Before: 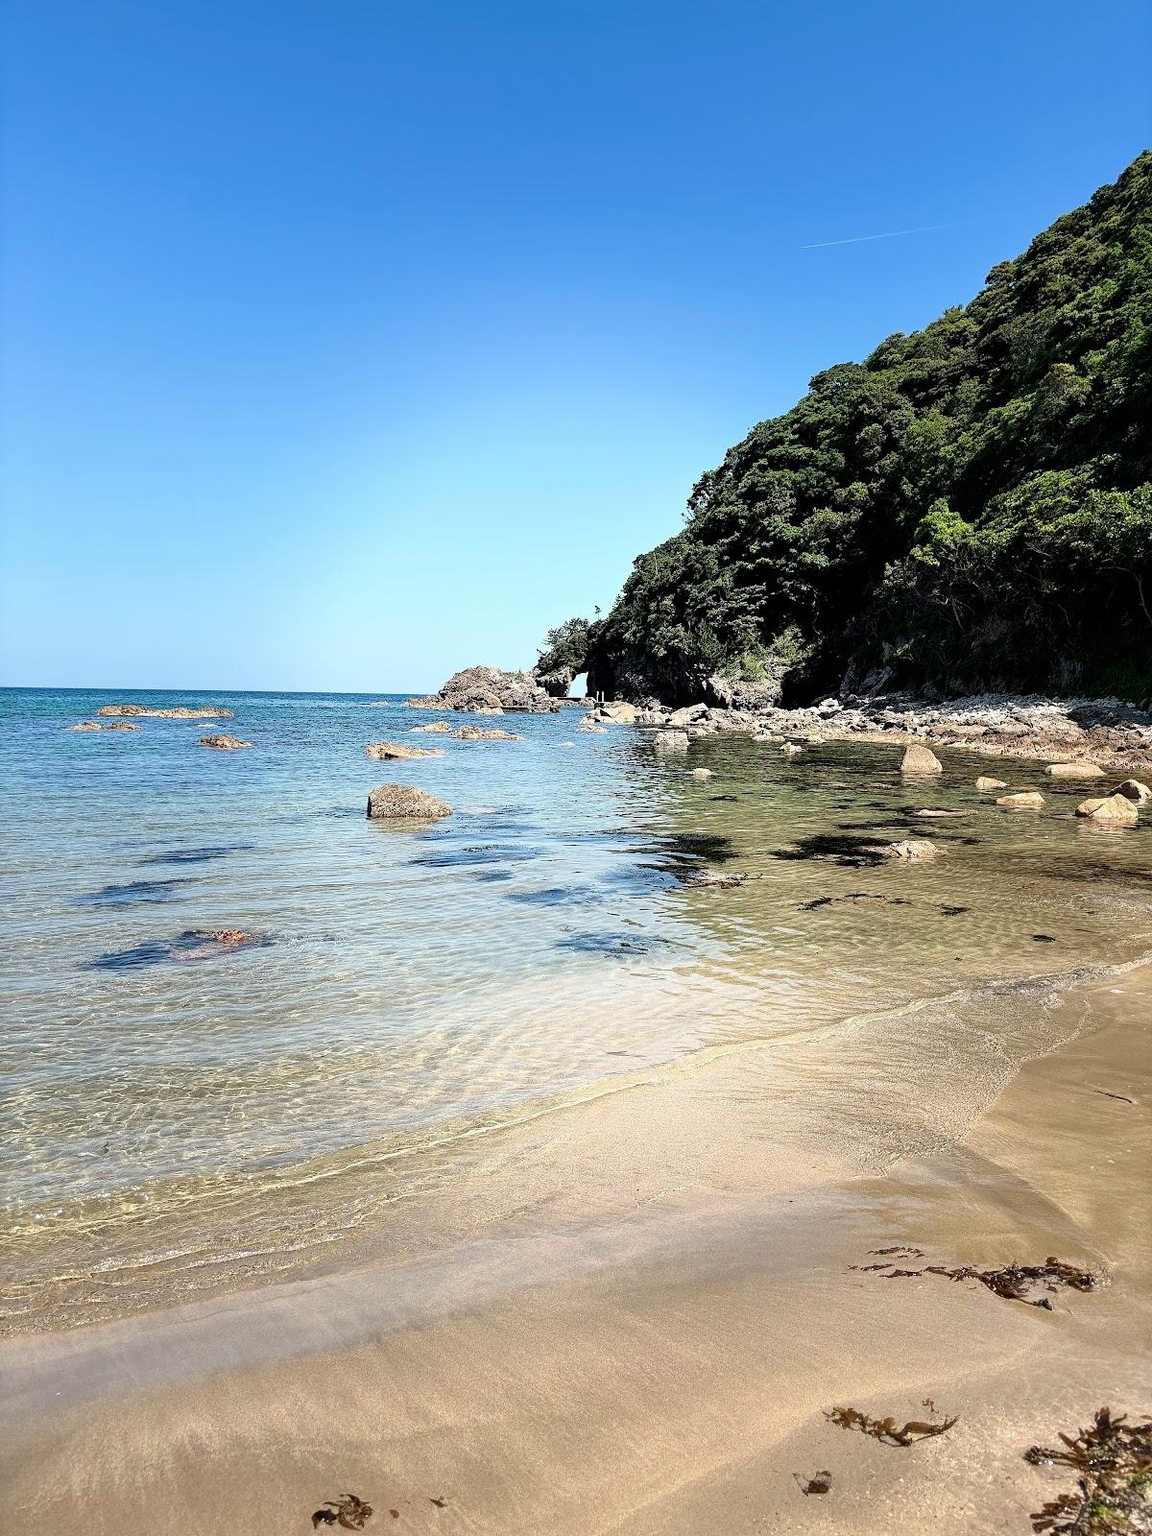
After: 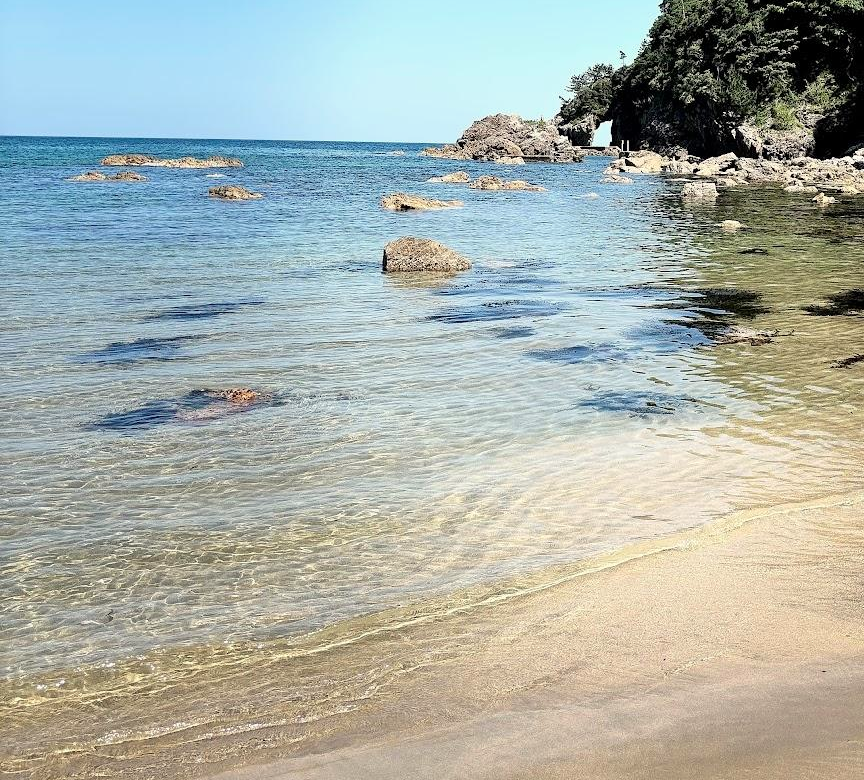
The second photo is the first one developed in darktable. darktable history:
exposure: compensate exposure bias true, compensate highlight preservation false
crop: top 36.304%, right 27.939%, bottom 14.925%
color correction: highlights b* 3
